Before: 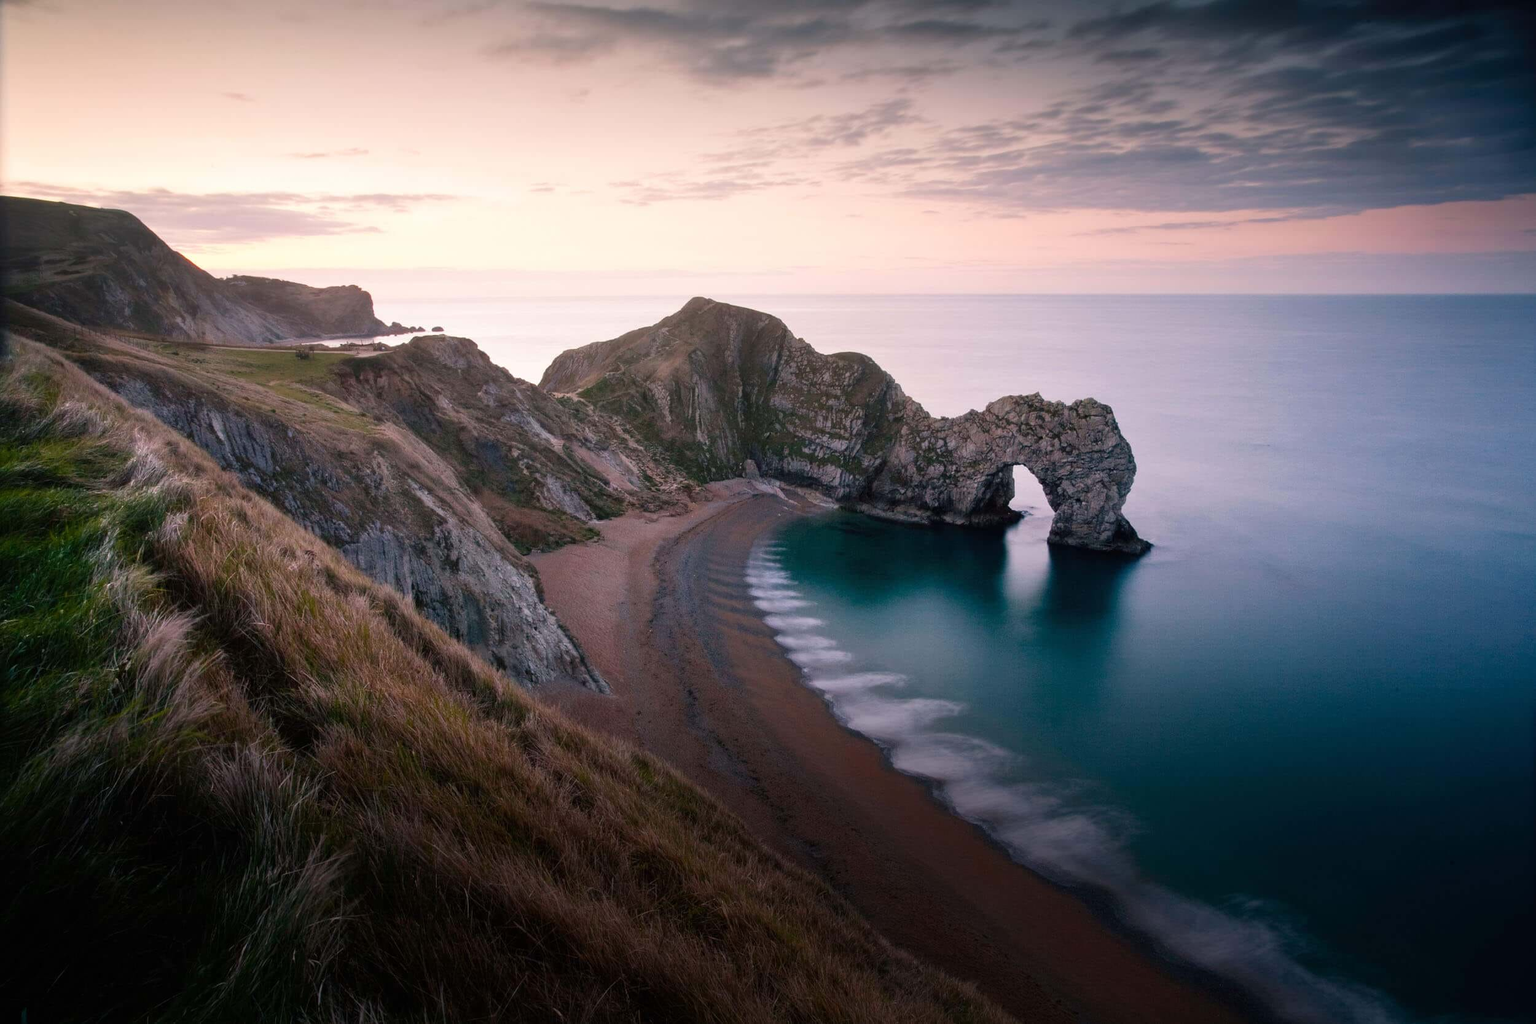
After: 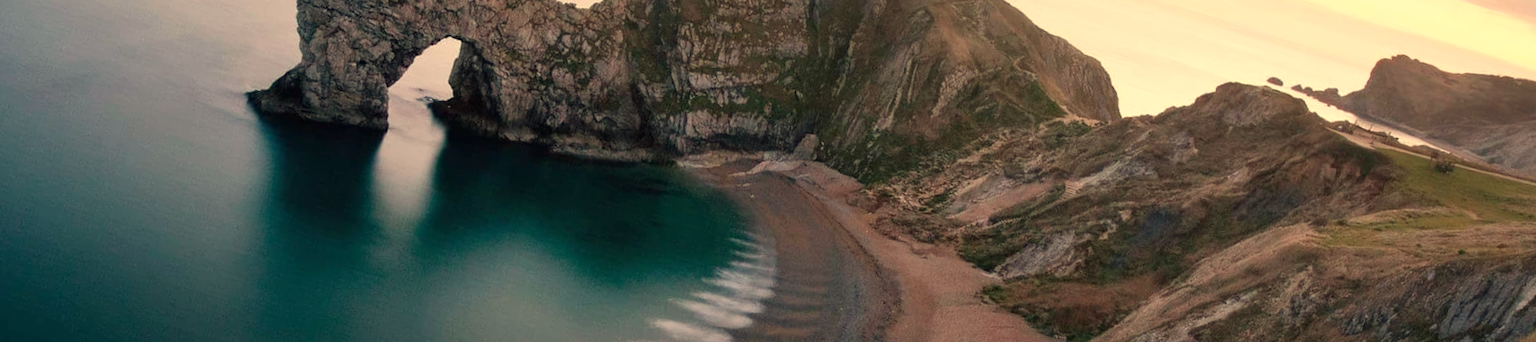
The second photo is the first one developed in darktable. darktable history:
crop and rotate: angle 16.12°, top 30.835%, bottom 35.653%
white balance: red 1.08, blue 0.791
